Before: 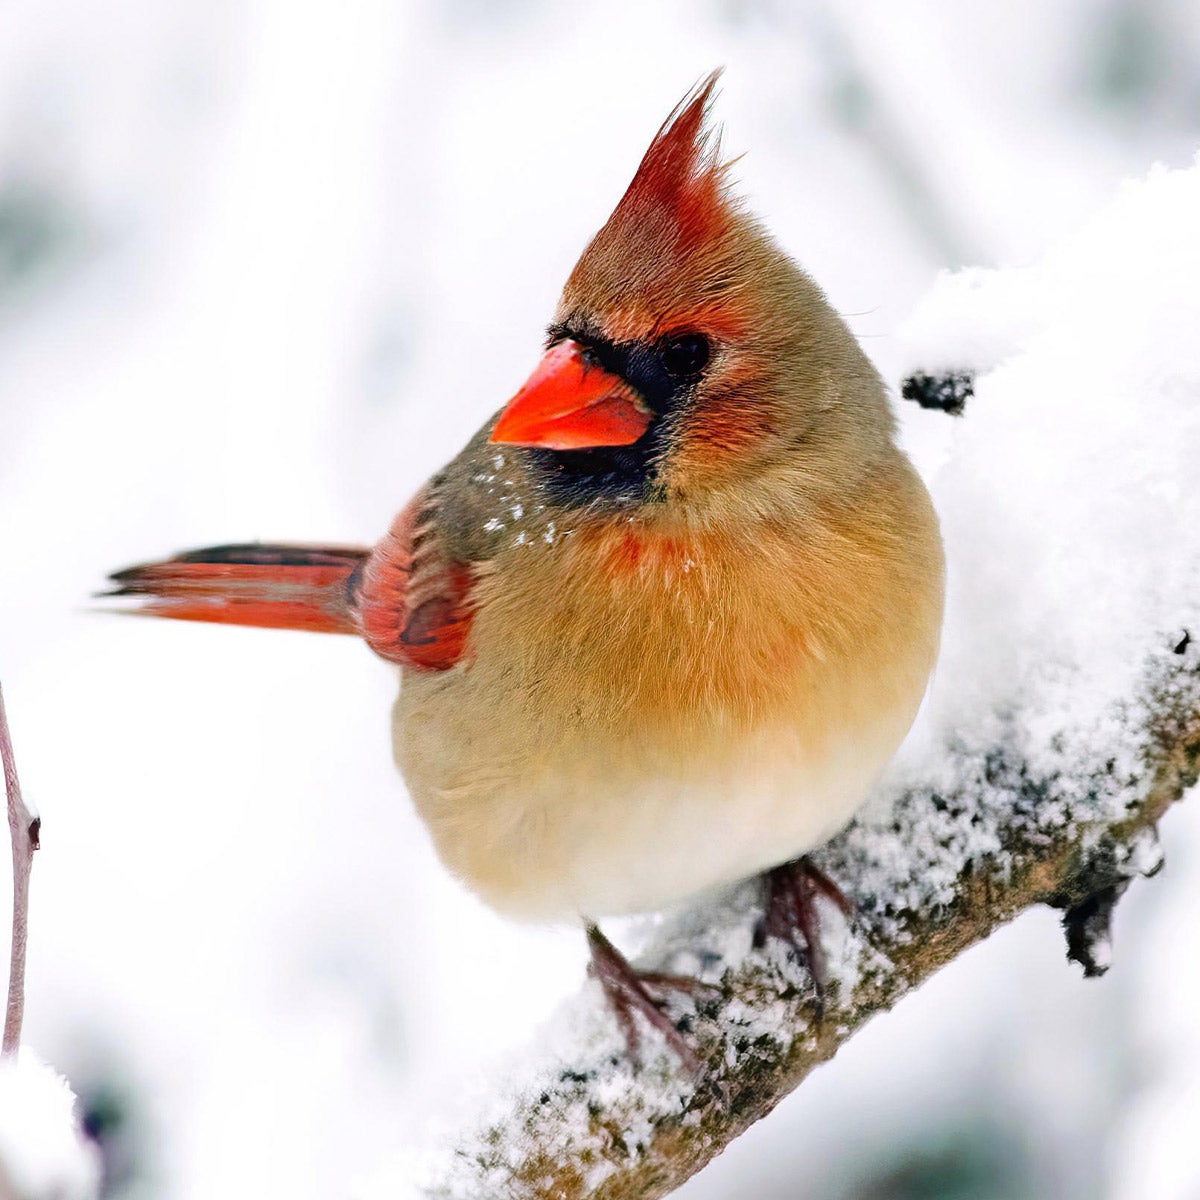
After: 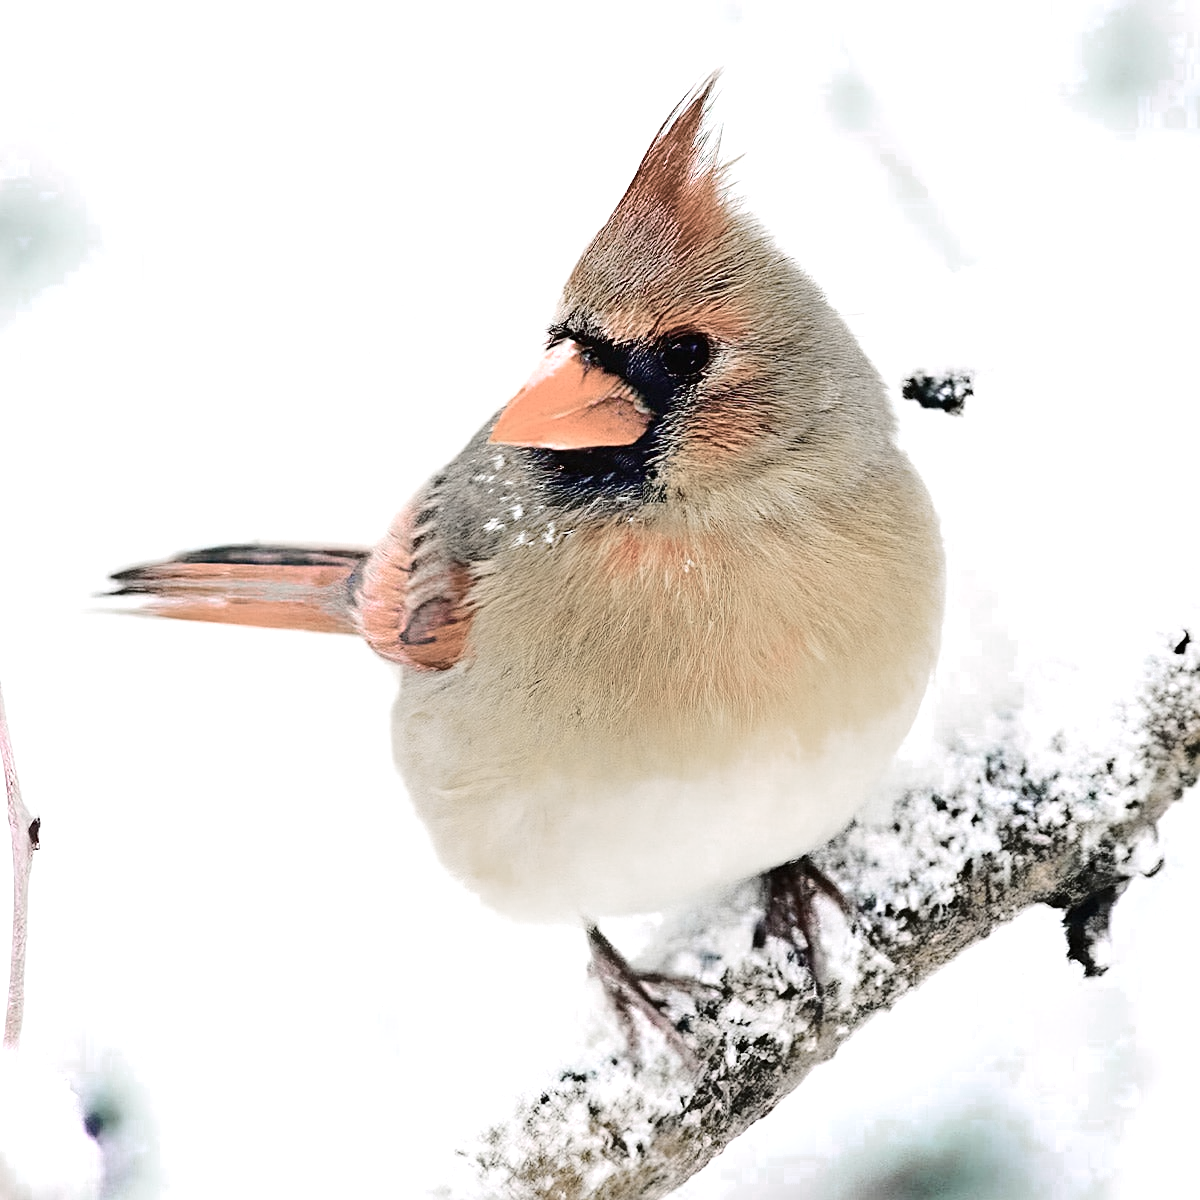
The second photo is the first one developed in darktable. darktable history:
sharpen: on, module defaults
tone curve: curves: ch0 [(0, 0.011) (0.104, 0.085) (0.236, 0.234) (0.398, 0.507) (0.498, 0.621) (0.65, 0.757) (0.835, 0.883) (1, 0.961)]; ch1 [(0, 0) (0.353, 0.344) (0.43, 0.401) (0.479, 0.476) (0.502, 0.502) (0.54, 0.542) (0.602, 0.613) (0.638, 0.668) (0.693, 0.727) (1, 1)]; ch2 [(0, 0) (0.34, 0.314) (0.434, 0.43) (0.5, 0.506) (0.521, 0.54) (0.54, 0.56) (0.595, 0.613) (0.644, 0.729) (1, 1)], color space Lab, independent channels, preserve colors none
color zones: curves: ch0 [(0, 0.613) (0.01, 0.613) (0.245, 0.448) (0.498, 0.529) (0.642, 0.665) (0.879, 0.777) (0.99, 0.613)]; ch1 [(0, 0.272) (0.219, 0.127) (0.724, 0.346)]
exposure: black level correction 0, exposure 0.5 EV, compensate highlight preservation false
